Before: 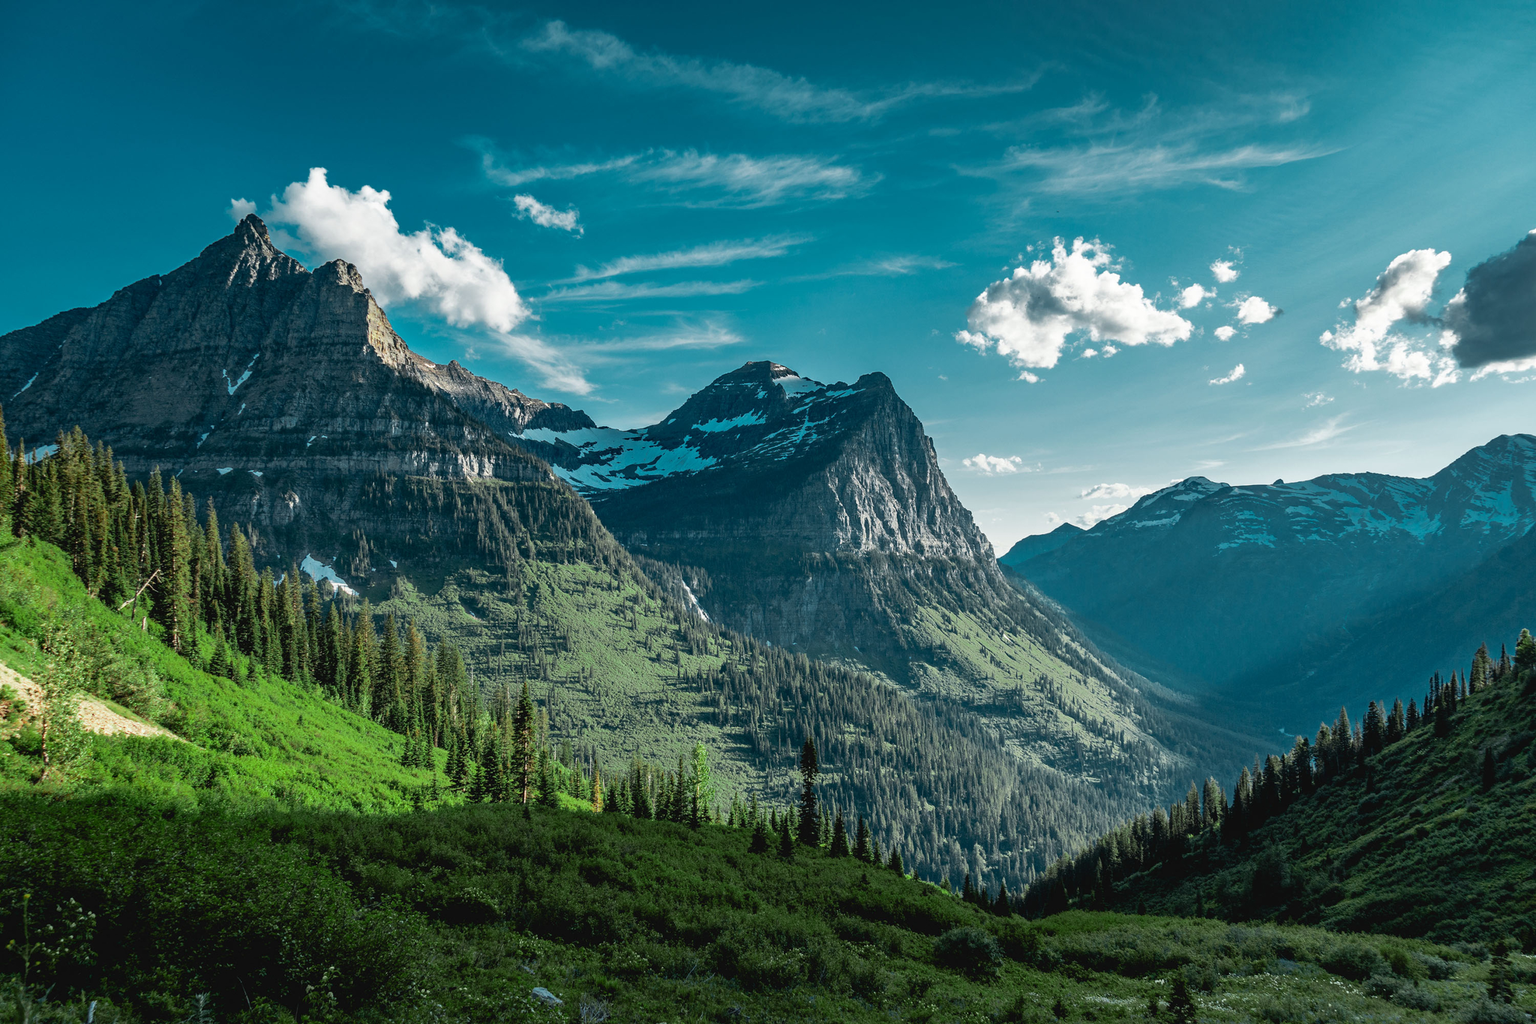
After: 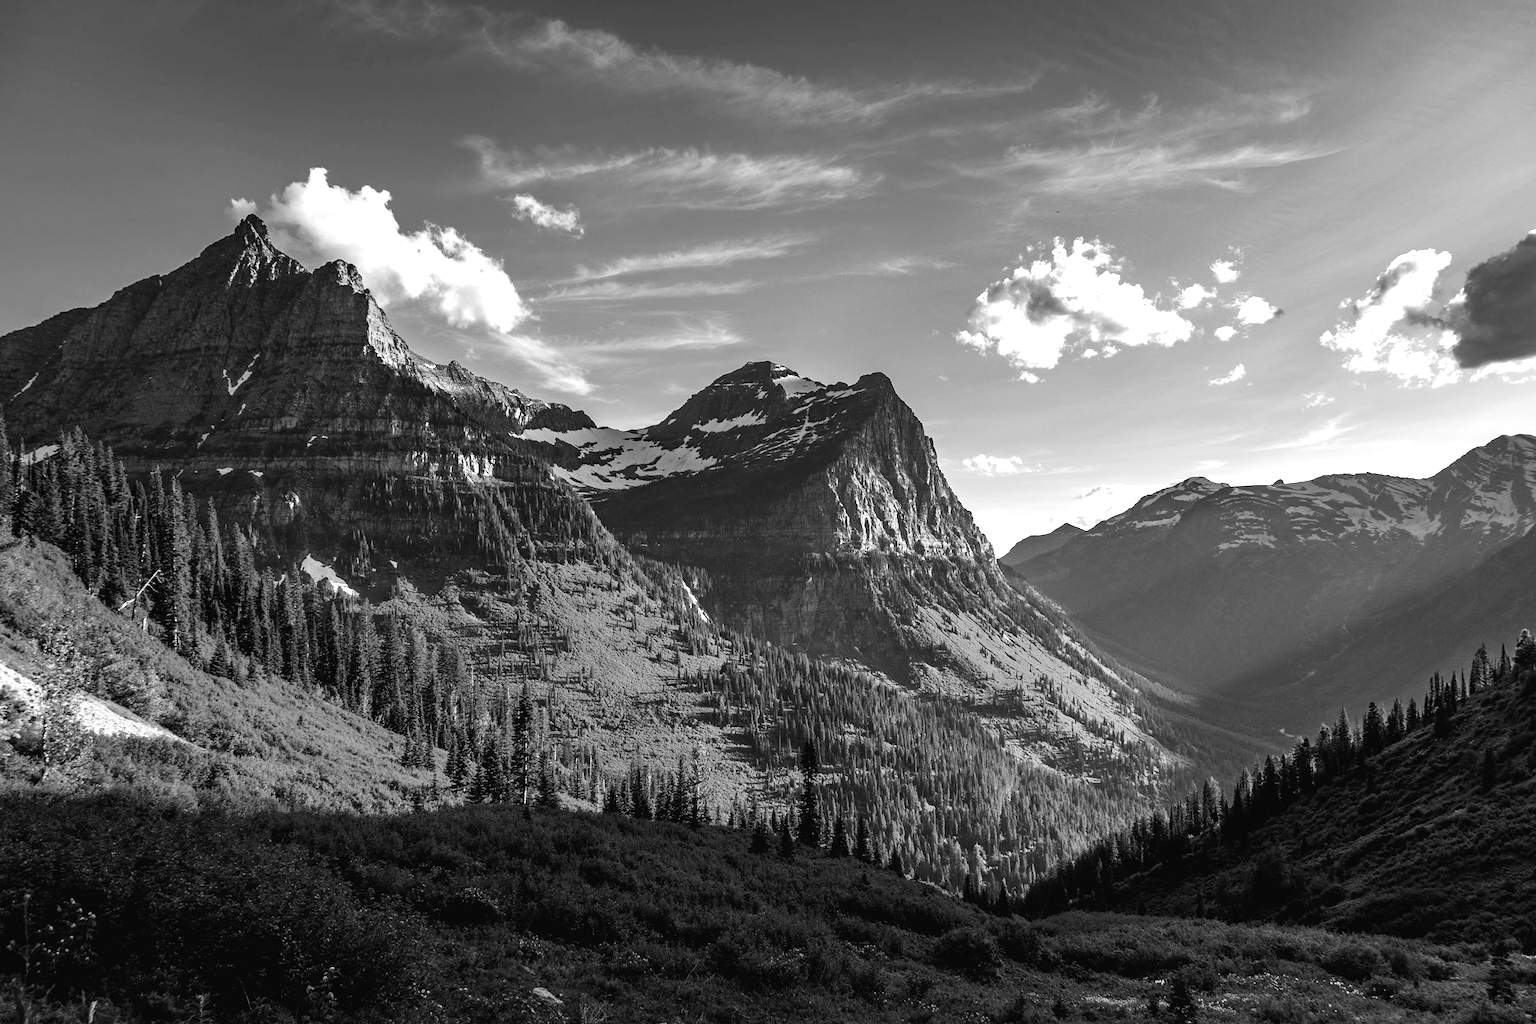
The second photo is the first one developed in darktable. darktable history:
tone equalizer: -8 EV -0.75 EV, -7 EV -0.7 EV, -6 EV -0.6 EV, -5 EV -0.4 EV, -3 EV 0.4 EV, -2 EV 0.6 EV, -1 EV 0.7 EV, +0 EV 0.75 EV, edges refinement/feathering 500, mask exposure compensation -1.57 EV, preserve details no
color calibration: output gray [0.21, 0.42, 0.37, 0], gray › normalize channels true, illuminant same as pipeline (D50), adaptation XYZ, x 0.346, y 0.359, gamut compression 0
